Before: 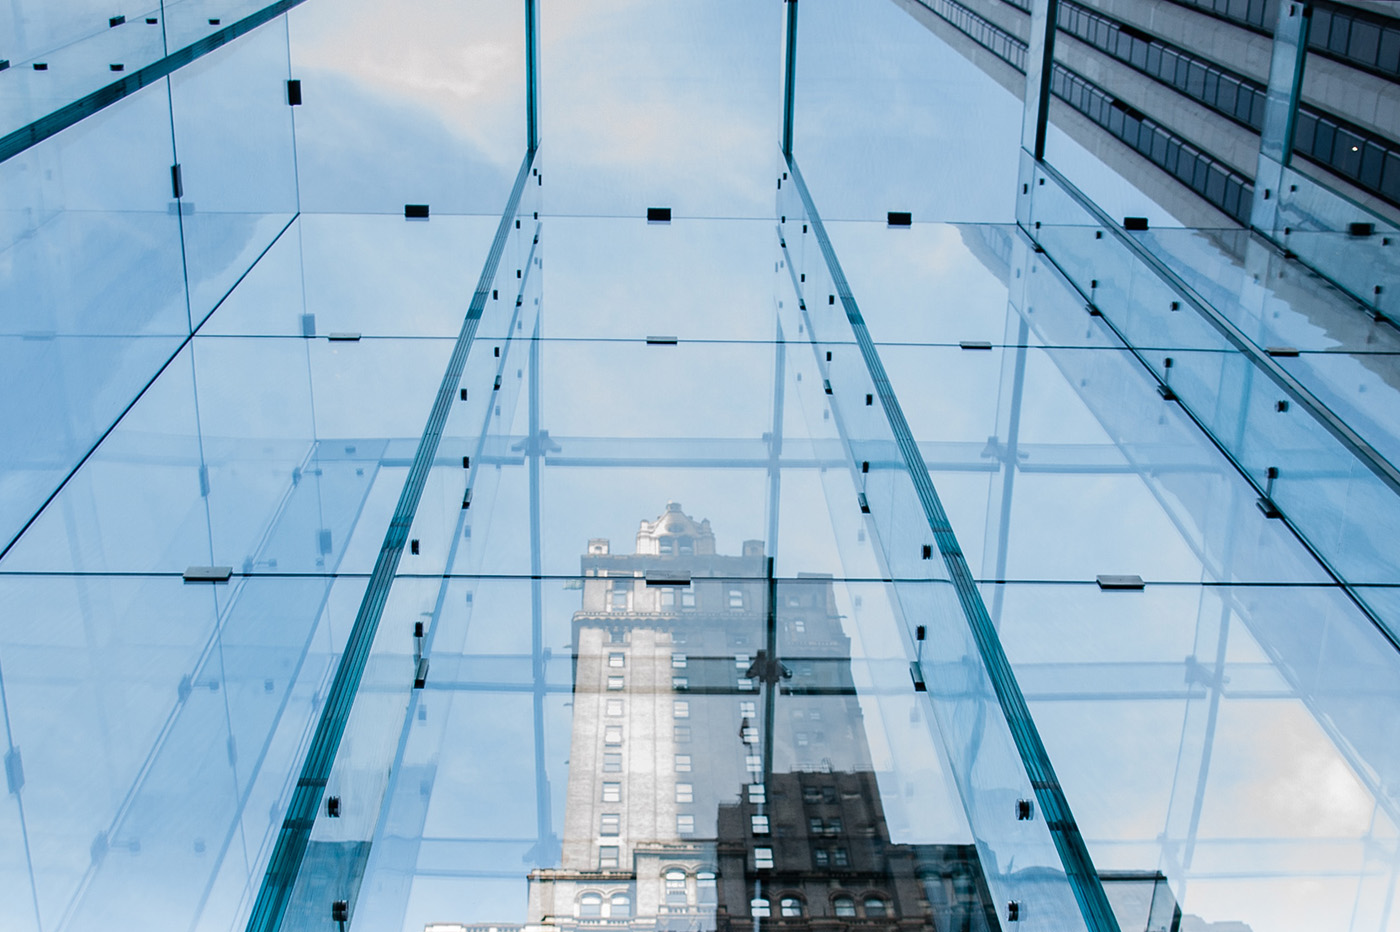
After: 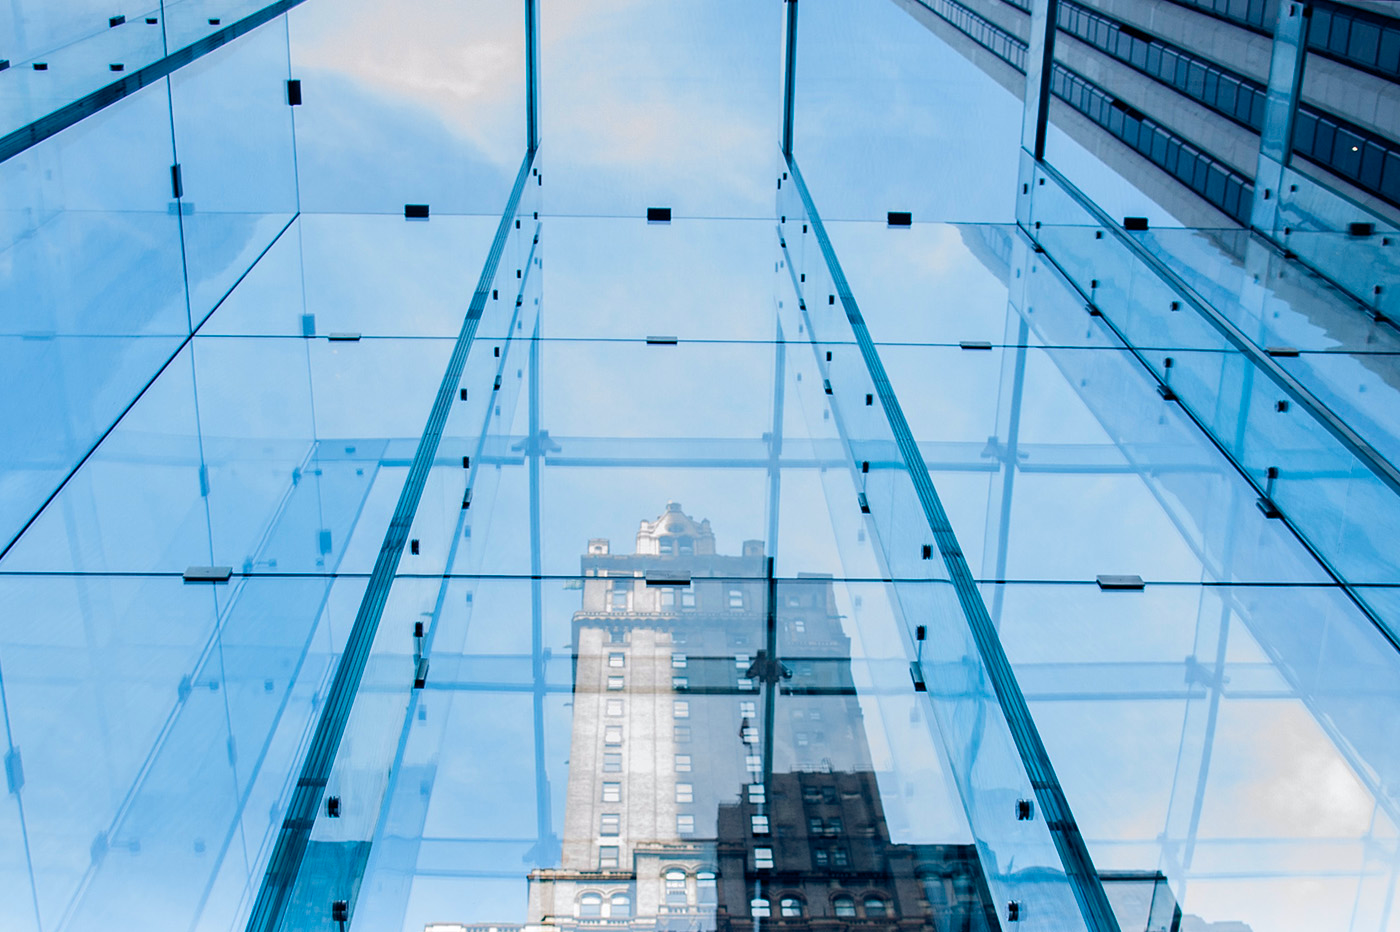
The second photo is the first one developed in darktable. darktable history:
tone equalizer: on, module defaults
color balance rgb: shadows lift › chroma 2.038%, shadows lift › hue 250.35°, global offset › chroma 0.151%, global offset › hue 253.63°, perceptual saturation grading › global saturation 30.987%, global vibrance 20%
